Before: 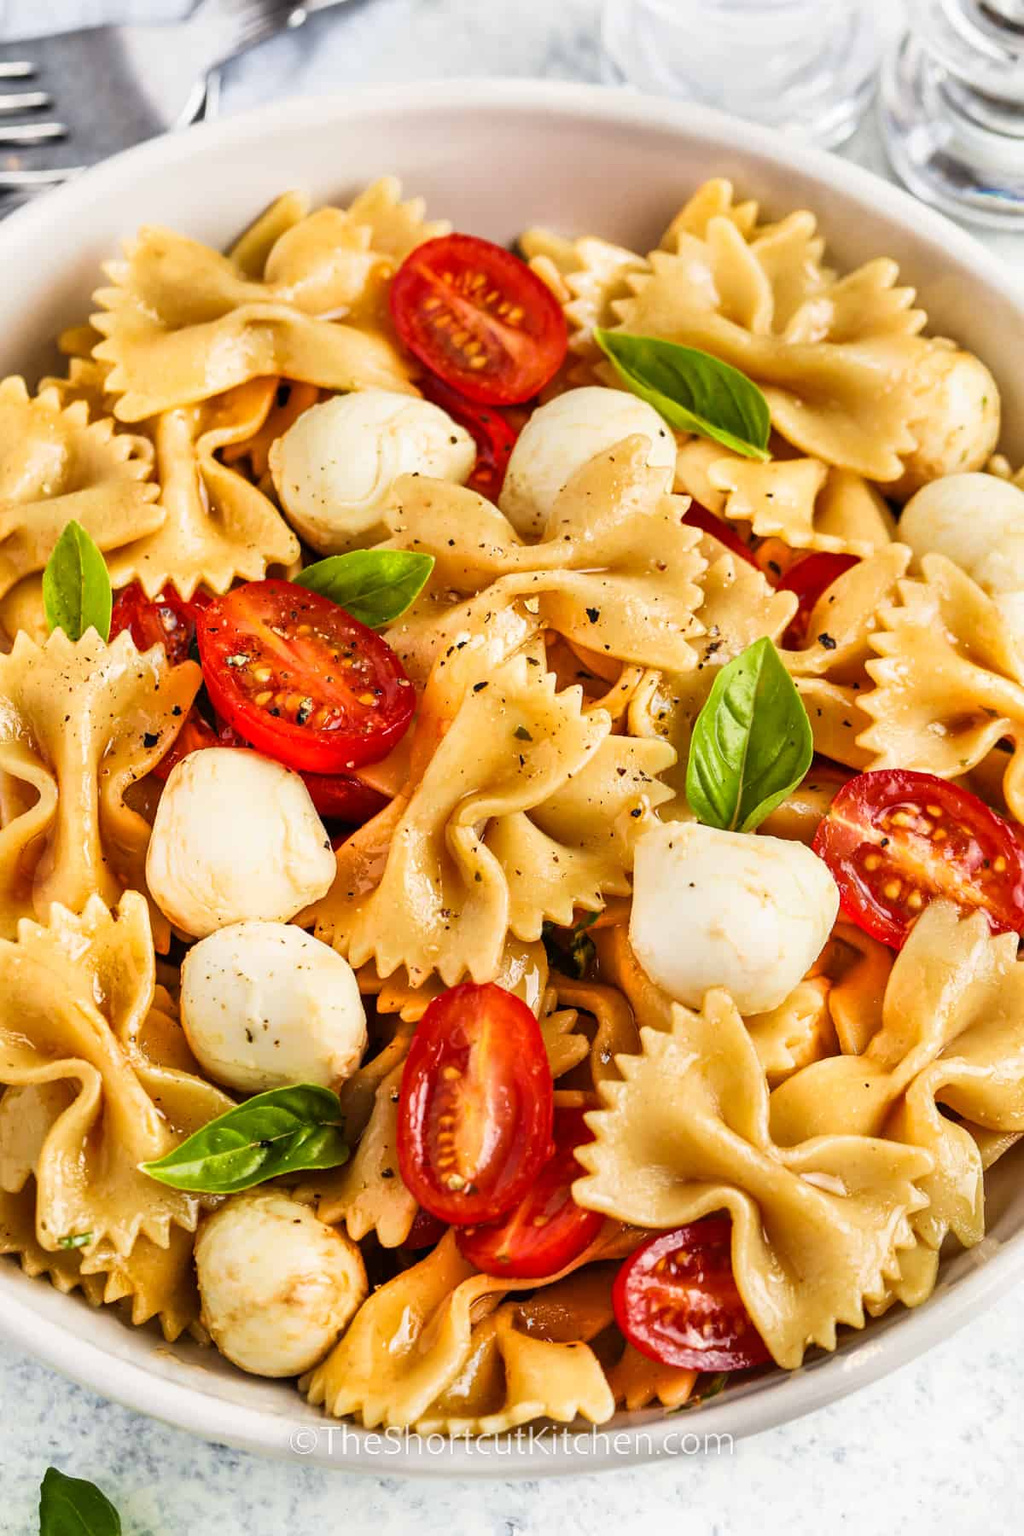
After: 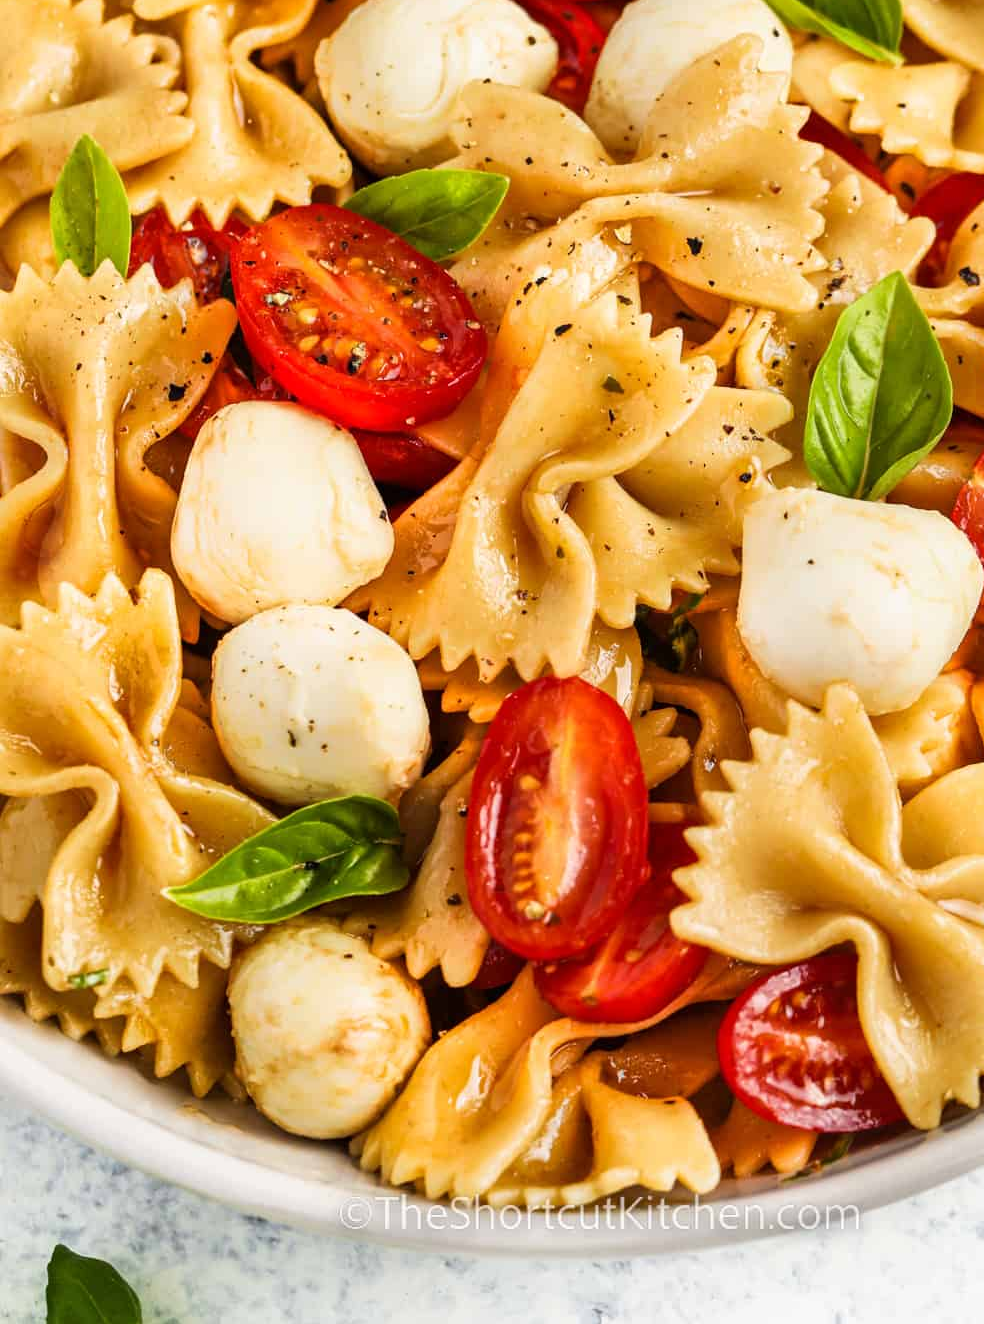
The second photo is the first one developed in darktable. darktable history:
crop: top 26.402%, right 17.98%
